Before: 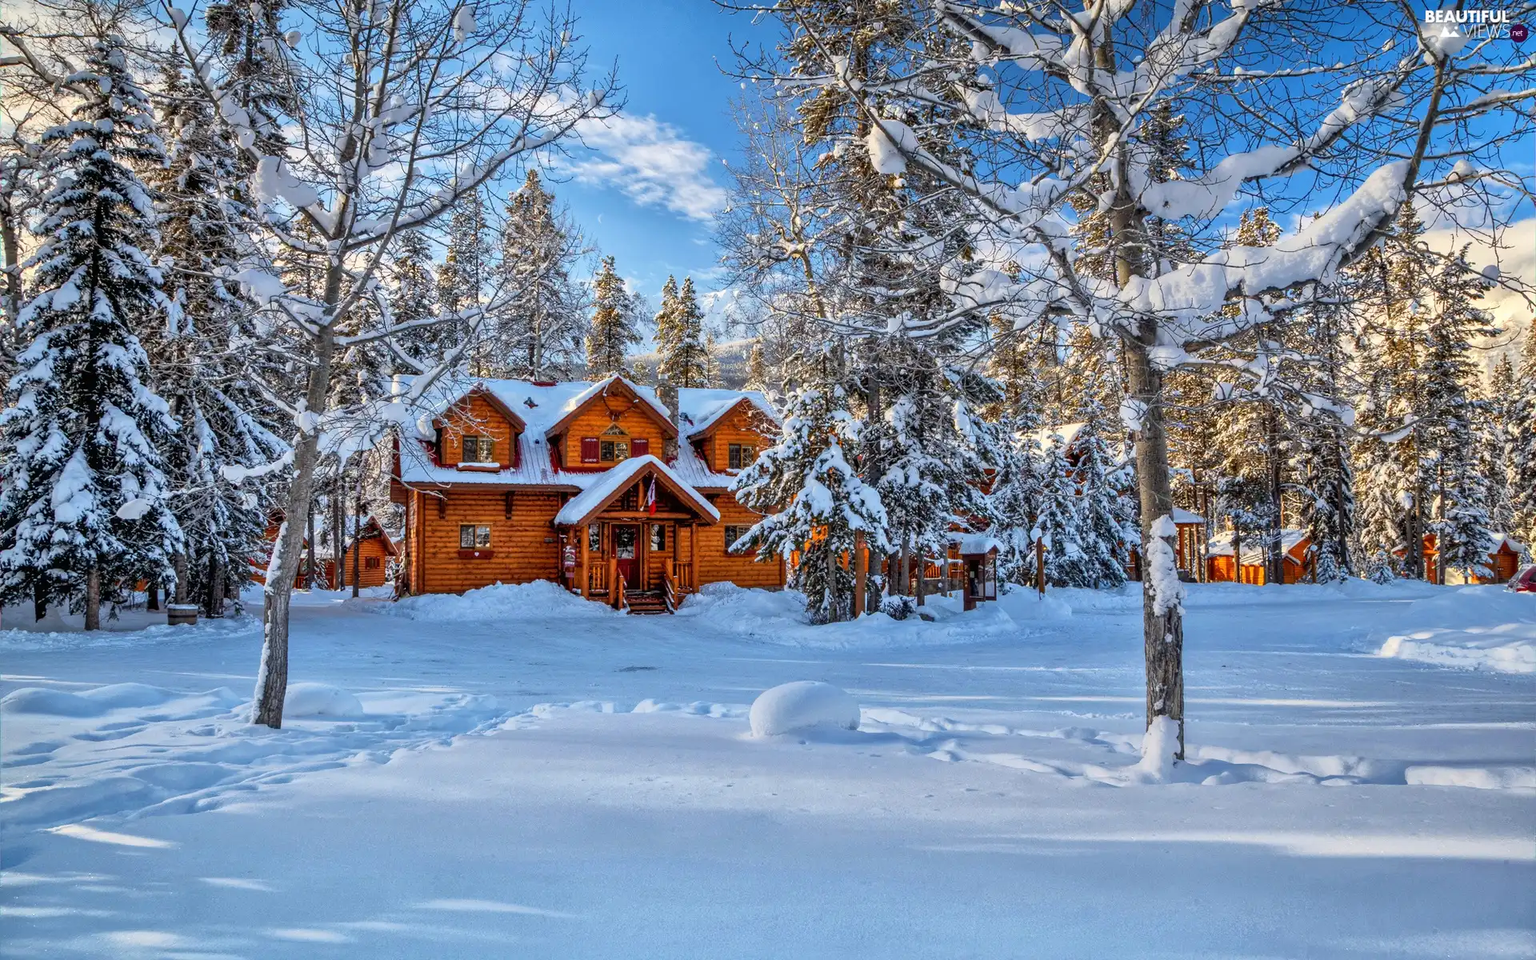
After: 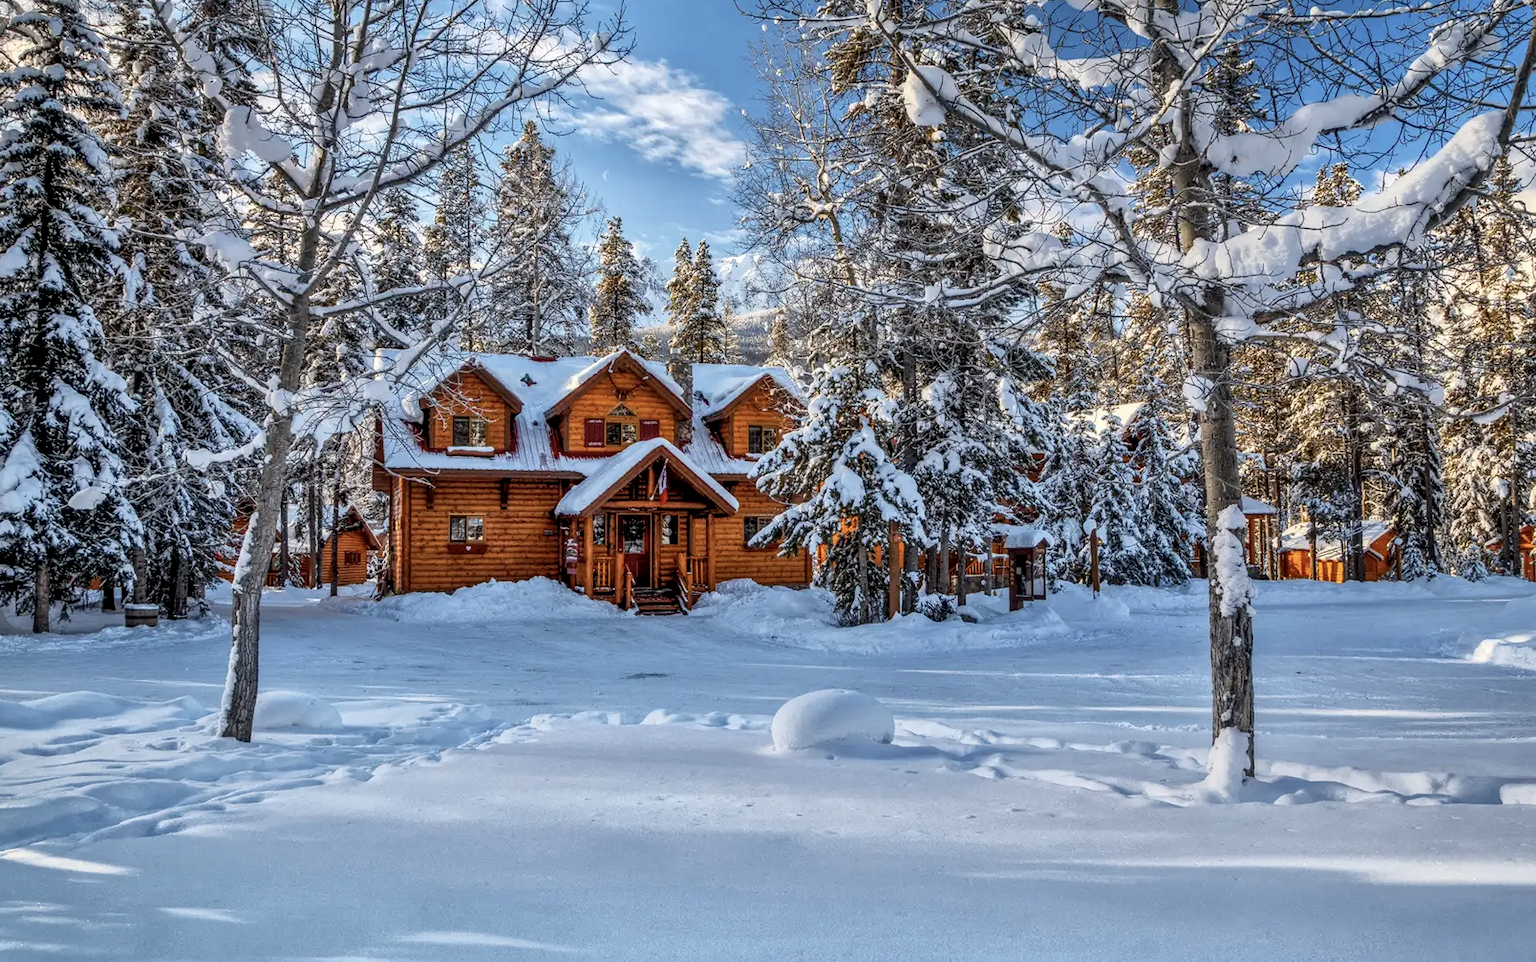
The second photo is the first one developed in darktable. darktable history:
crop: left 3.622%, top 6.416%, right 6.352%, bottom 3.304%
local contrast: on, module defaults
contrast brightness saturation: contrast 0.061, brightness -0.012, saturation -0.217
